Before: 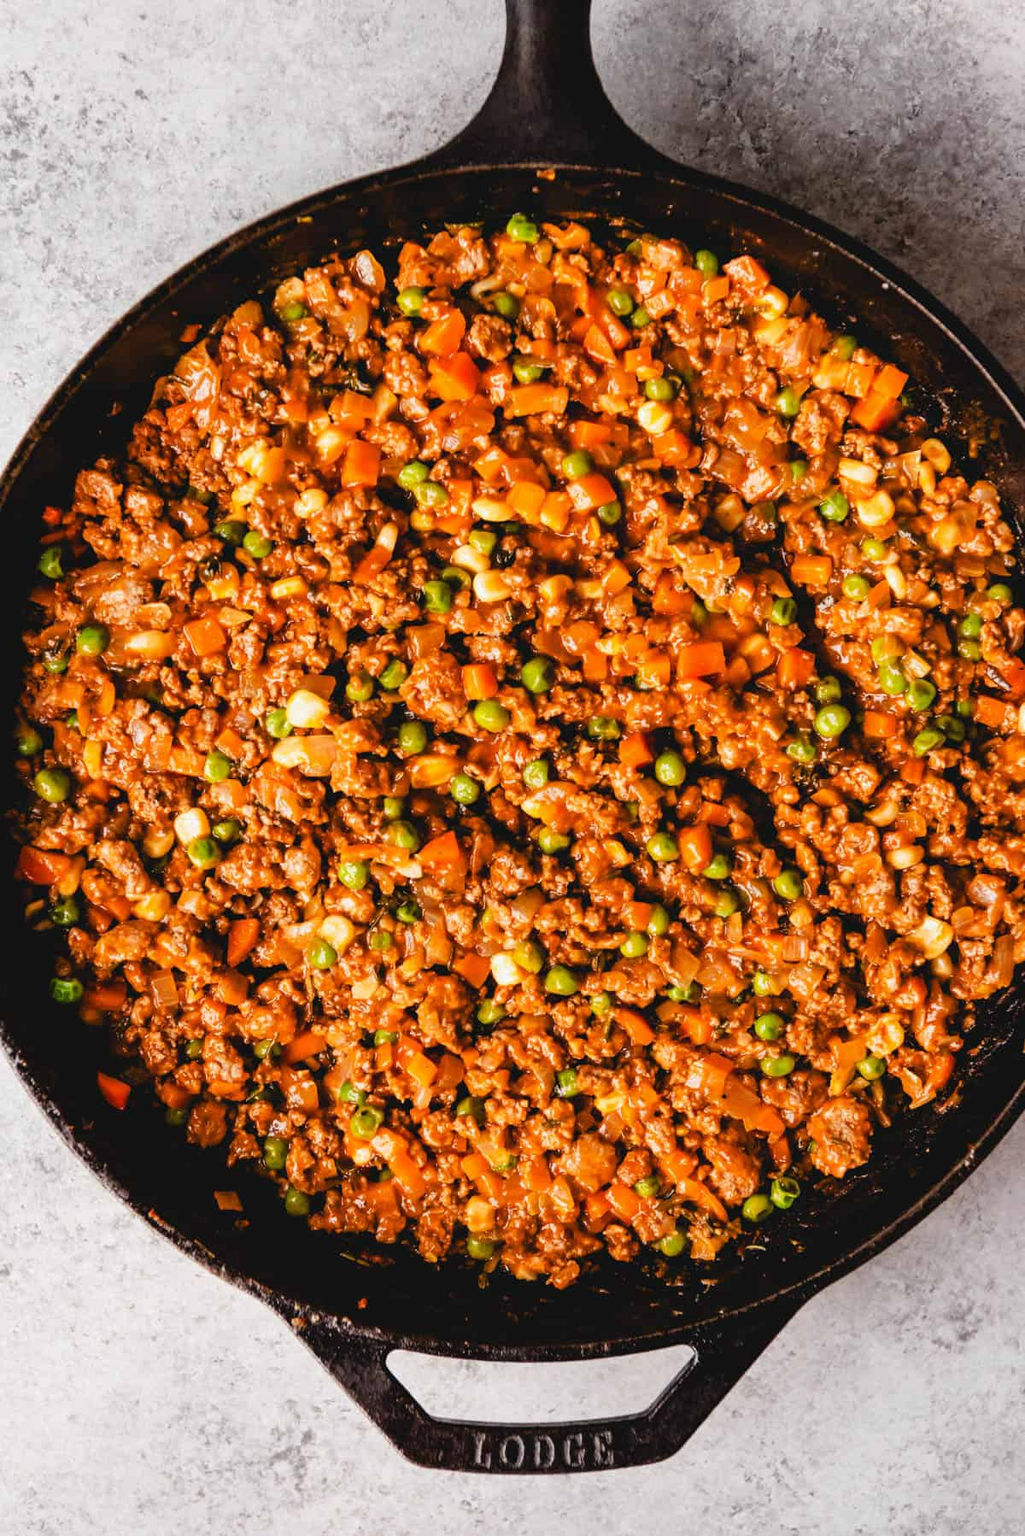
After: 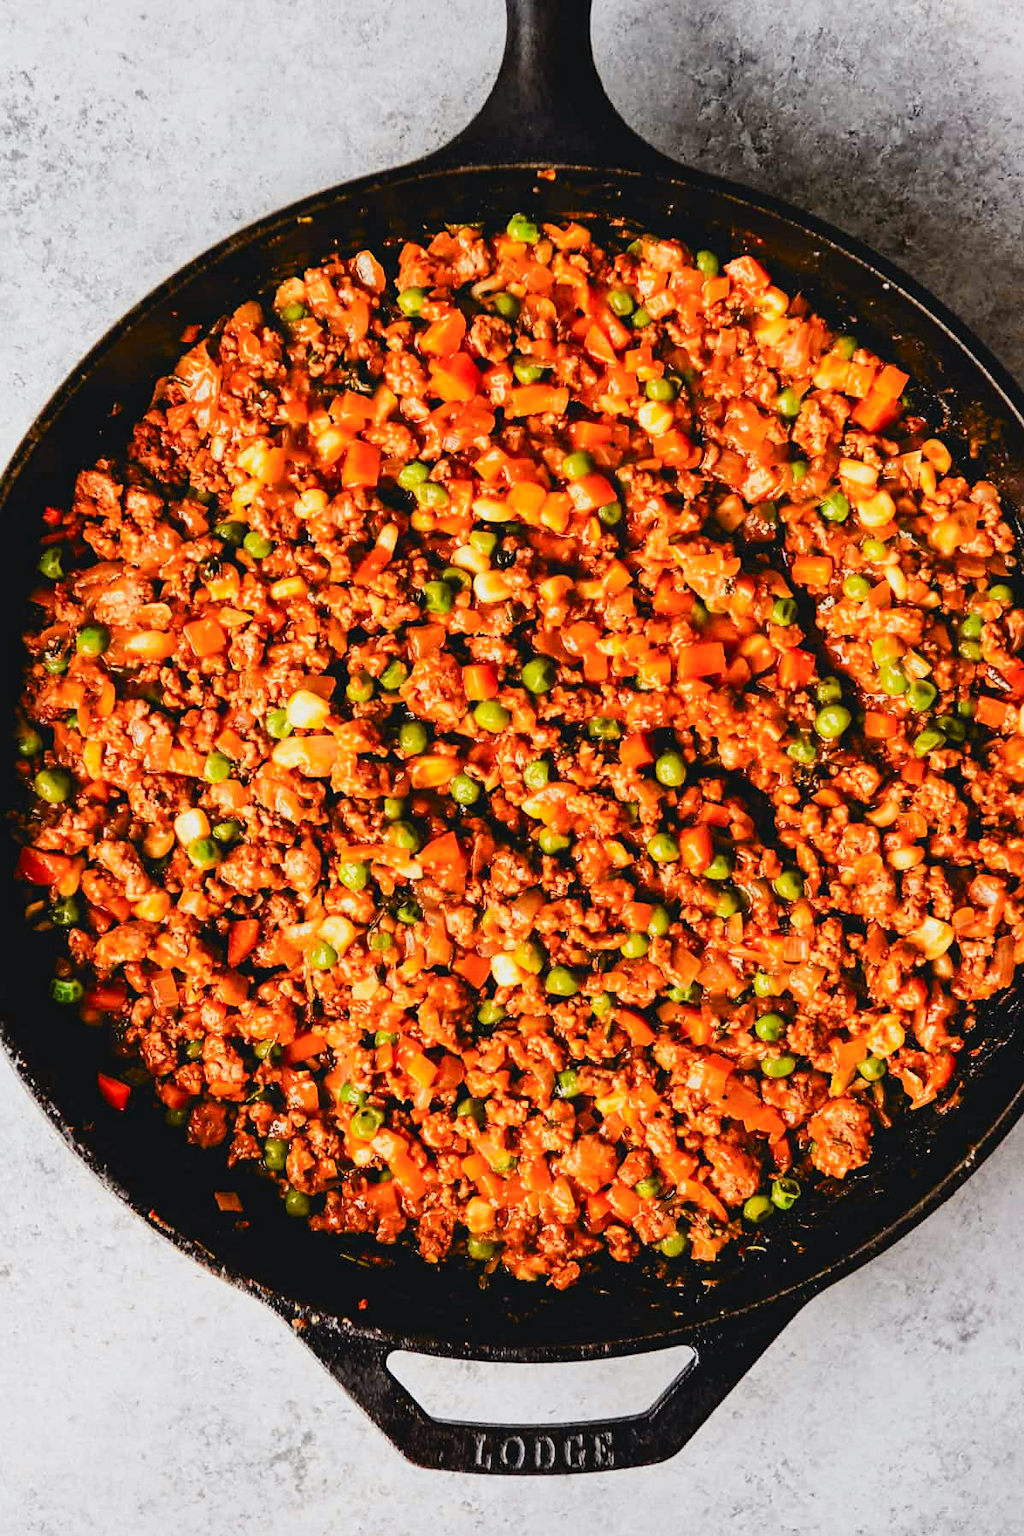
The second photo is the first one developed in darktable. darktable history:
sharpen: radius 1.58, amount 0.359, threshold 1.482
tone curve: curves: ch0 [(0, 0.02) (0.063, 0.058) (0.262, 0.243) (0.447, 0.468) (0.544, 0.596) (0.805, 0.823) (1, 0.952)]; ch1 [(0, 0) (0.339, 0.31) (0.417, 0.401) (0.452, 0.455) (0.482, 0.483) (0.502, 0.499) (0.517, 0.506) (0.55, 0.542) (0.588, 0.604) (0.729, 0.782) (1, 1)]; ch2 [(0, 0) (0.346, 0.34) (0.431, 0.45) (0.485, 0.487) (0.5, 0.496) (0.527, 0.526) (0.56, 0.574) (0.613, 0.642) (0.679, 0.703) (1, 1)], color space Lab, independent channels, preserve colors none
